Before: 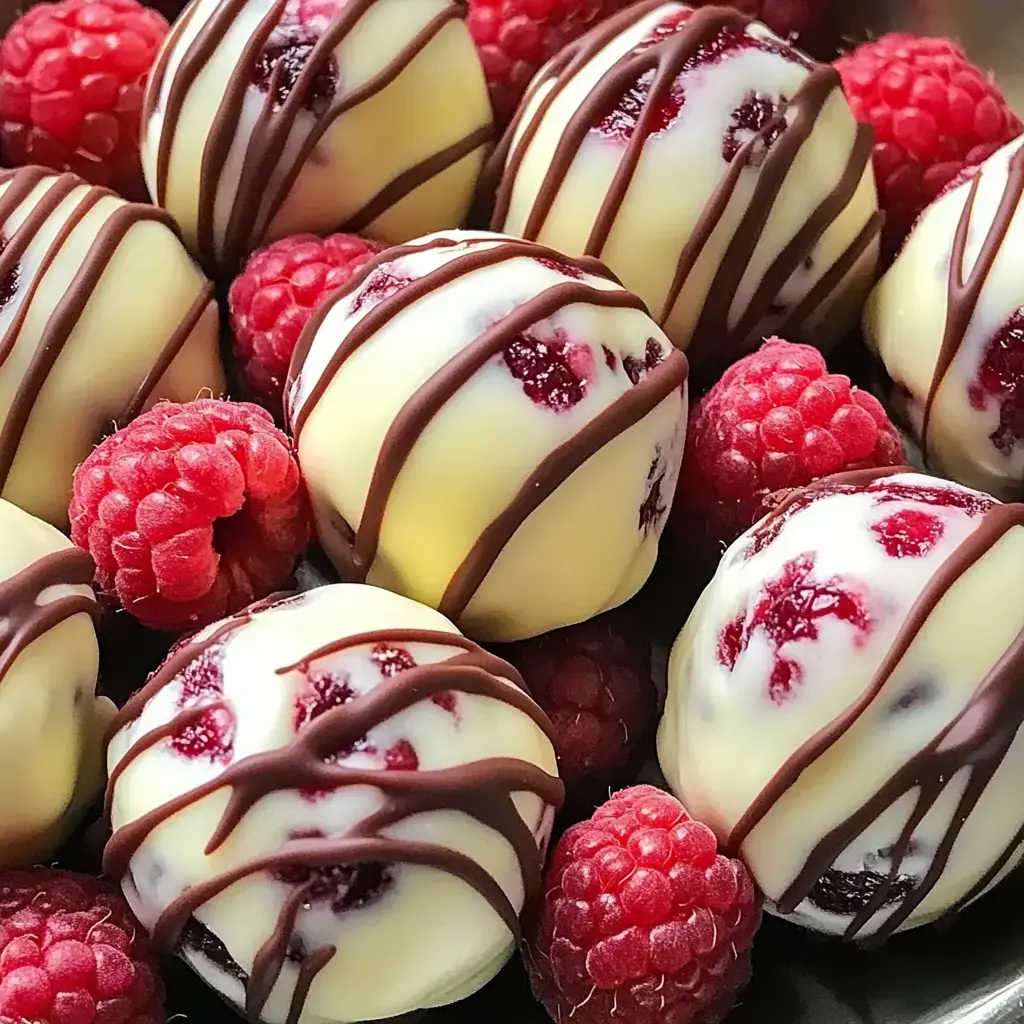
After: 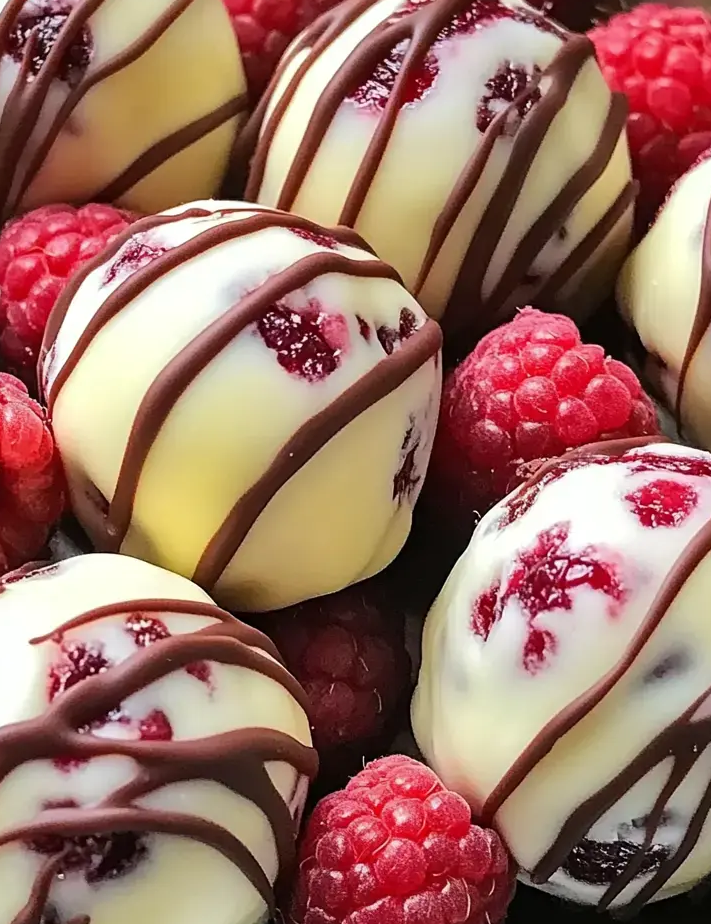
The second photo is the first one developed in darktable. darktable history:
tone equalizer: edges refinement/feathering 500, mask exposure compensation -1.57 EV, preserve details no
crop and rotate: left 24.067%, top 3.019%, right 6.409%, bottom 6.656%
